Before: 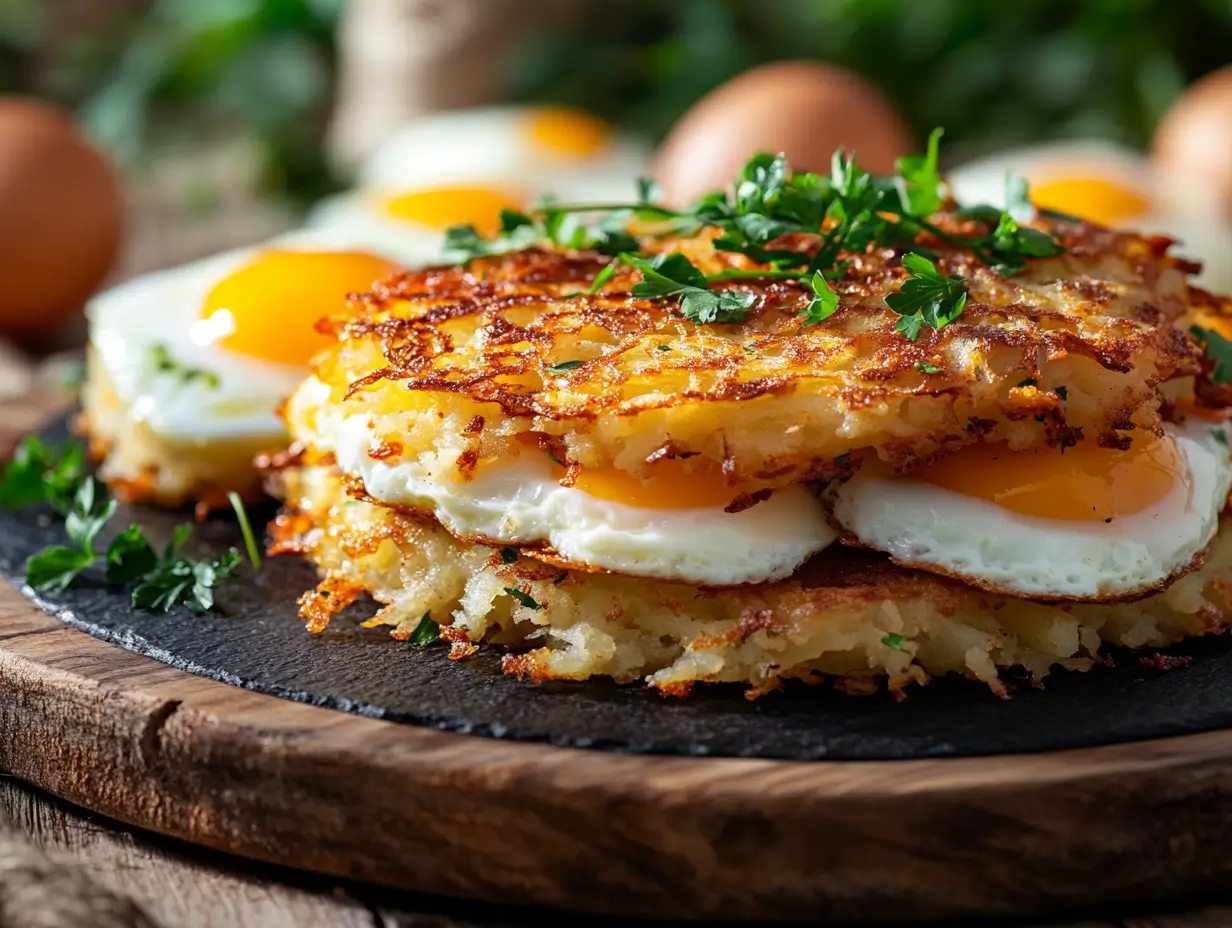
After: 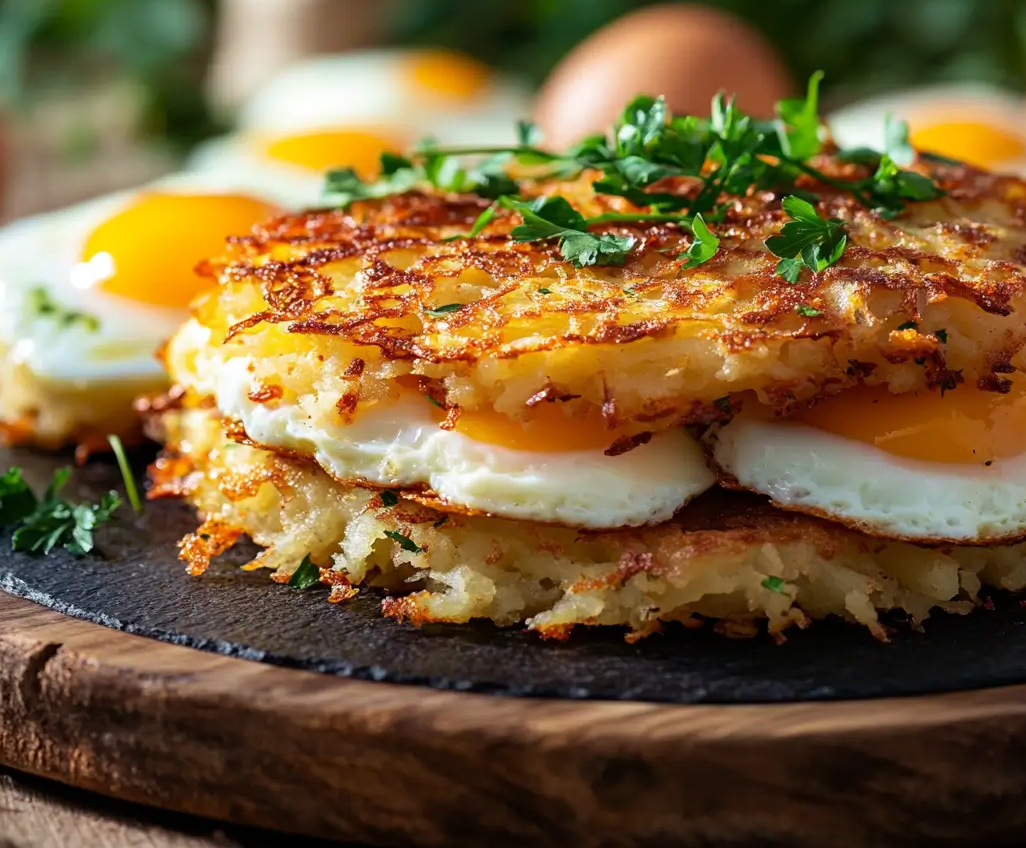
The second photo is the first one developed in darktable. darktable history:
velvia: on, module defaults
crop: left 9.778%, top 6.211%, right 6.927%, bottom 2.381%
